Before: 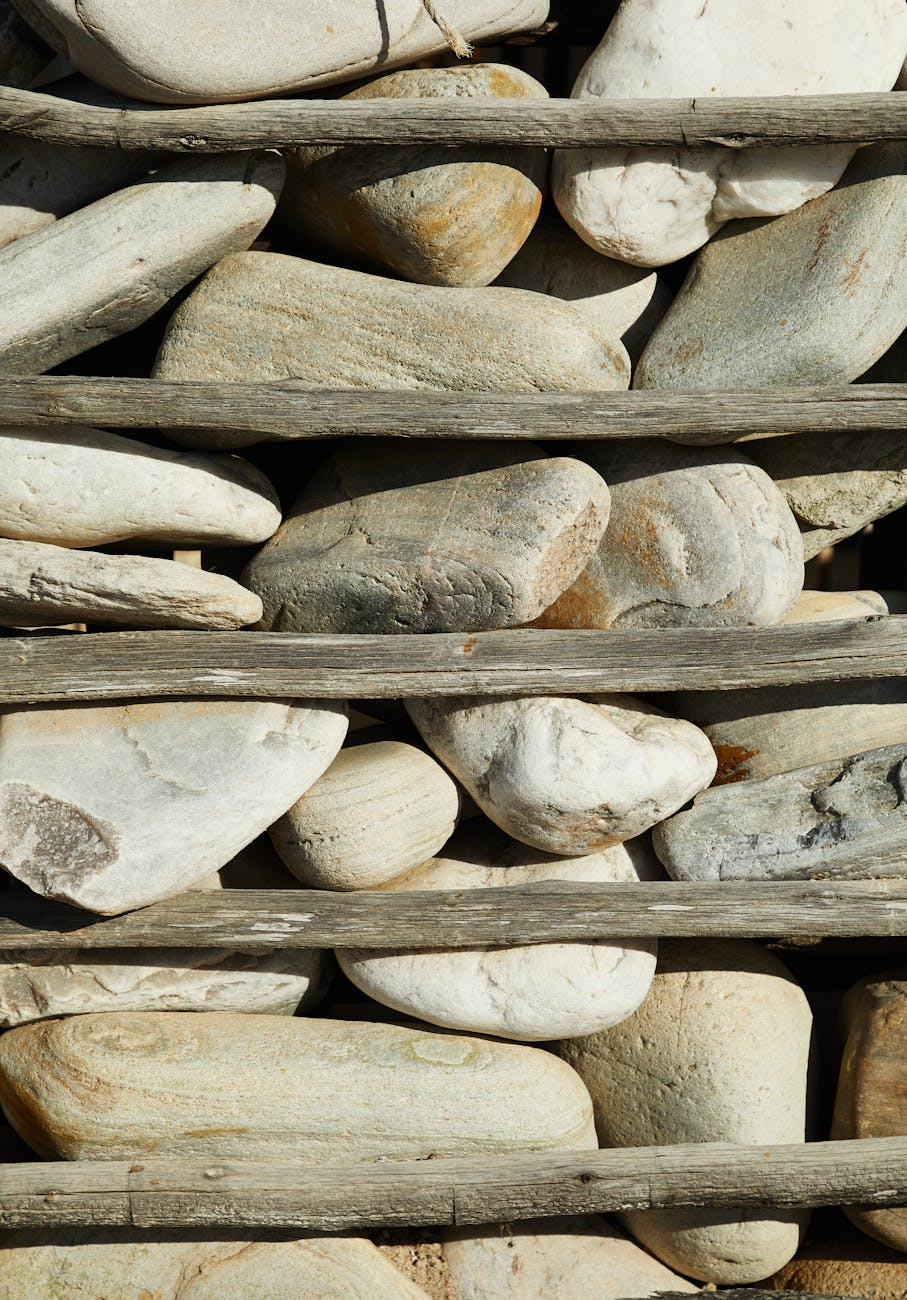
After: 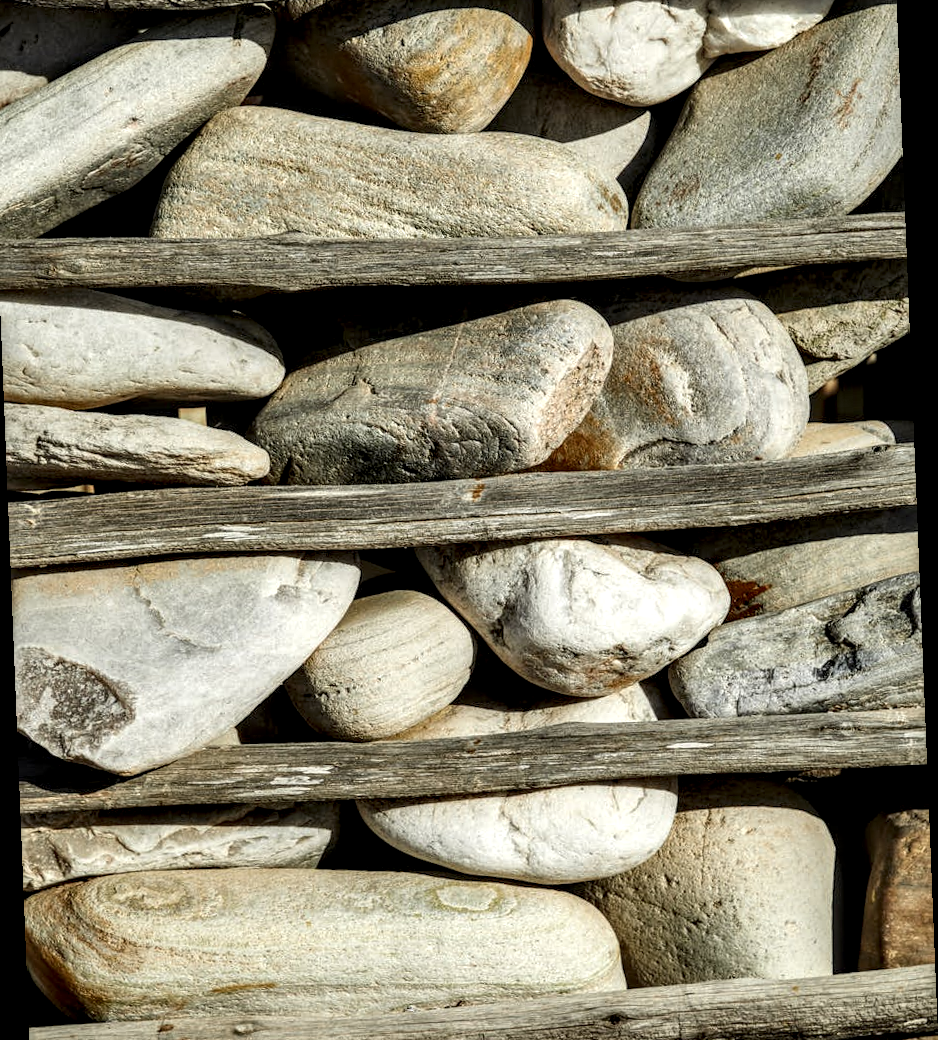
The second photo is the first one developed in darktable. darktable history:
exposure: exposure 0.014 EV, compensate highlight preservation false
local contrast: highlights 19%, detail 186%
crop and rotate: left 1.814%, top 12.818%, right 0.25%, bottom 9.225%
rotate and perspective: rotation -2.29°, automatic cropping off
